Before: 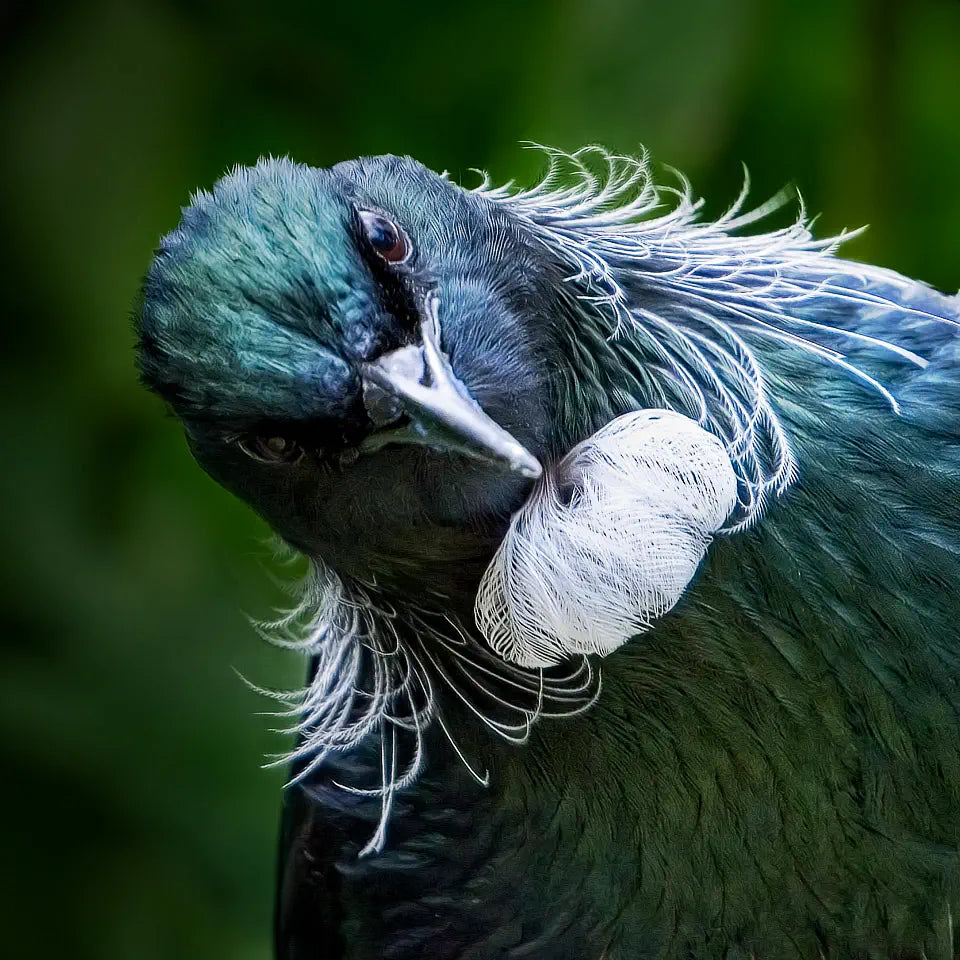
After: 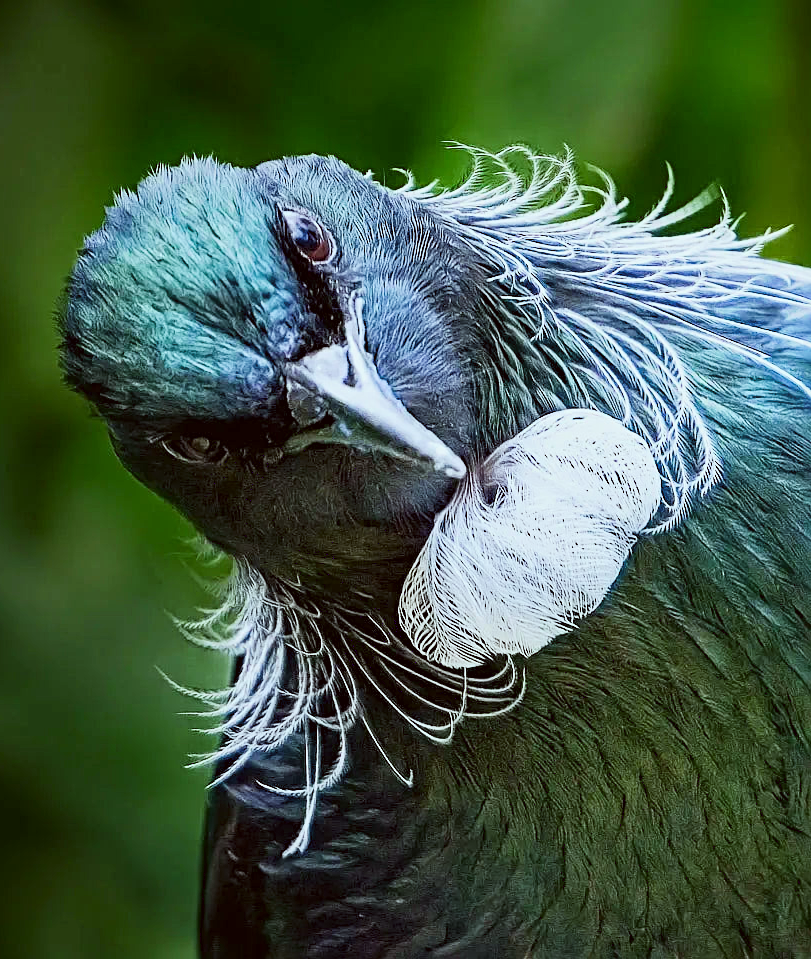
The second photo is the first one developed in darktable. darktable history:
crop: left 7.952%, right 7.491%
sharpen: radius 3.128
filmic rgb: black relative exposure -16 EV, white relative exposure 4.96 EV, threshold 5.94 EV, hardness 6.2, contrast in shadows safe, enable highlight reconstruction true
color correction: highlights a* -5.01, highlights b* -4.01, shadows a* 4.19, shadows b* 4.24
exposure: black level correction 0, exposure 1.001 EV, compensate exposure bias true, compensate highlight preservation false
